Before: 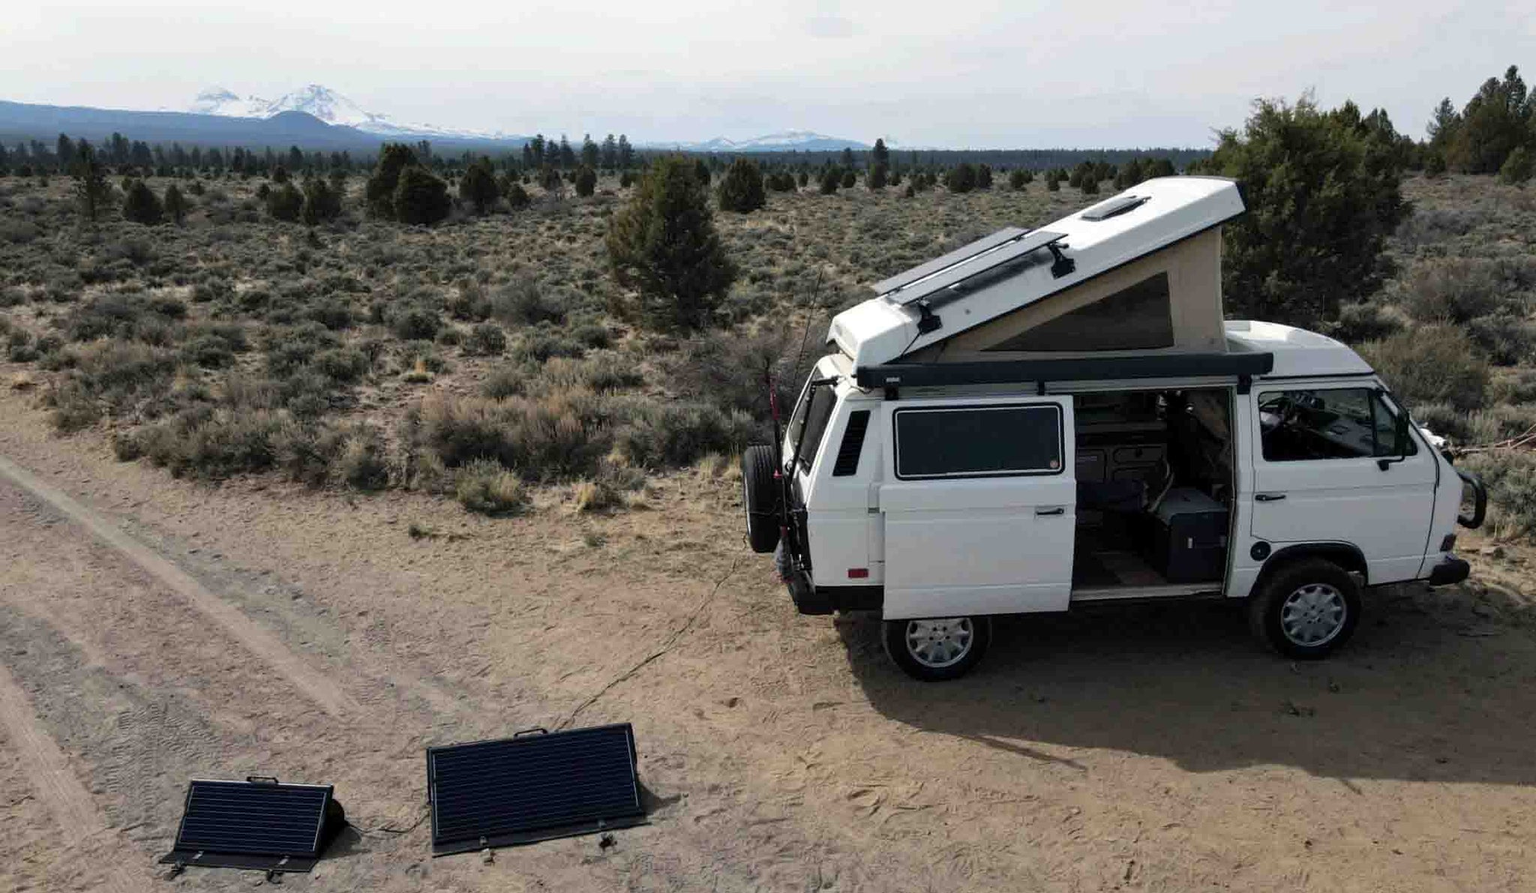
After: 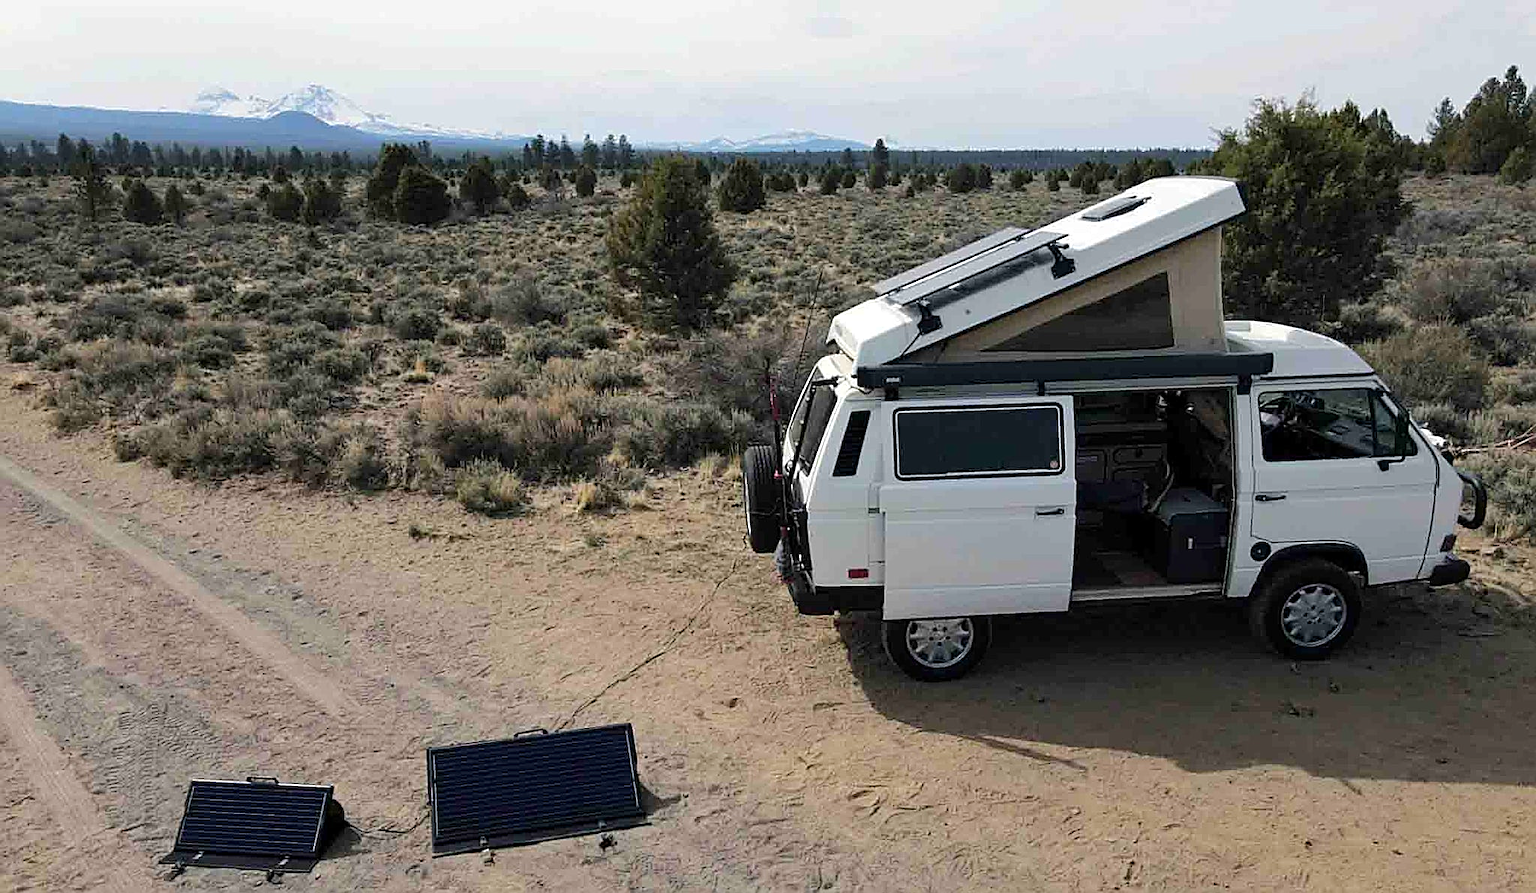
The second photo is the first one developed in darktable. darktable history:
color balance rgb: perceptual saturation grading › global saturation -4.278%, perceptual brilliance grading › mid-tones 10.306%, perceptual brilliance grading › shadows 15.282%, global vibrance 20%
sharpen: amount 1.009
